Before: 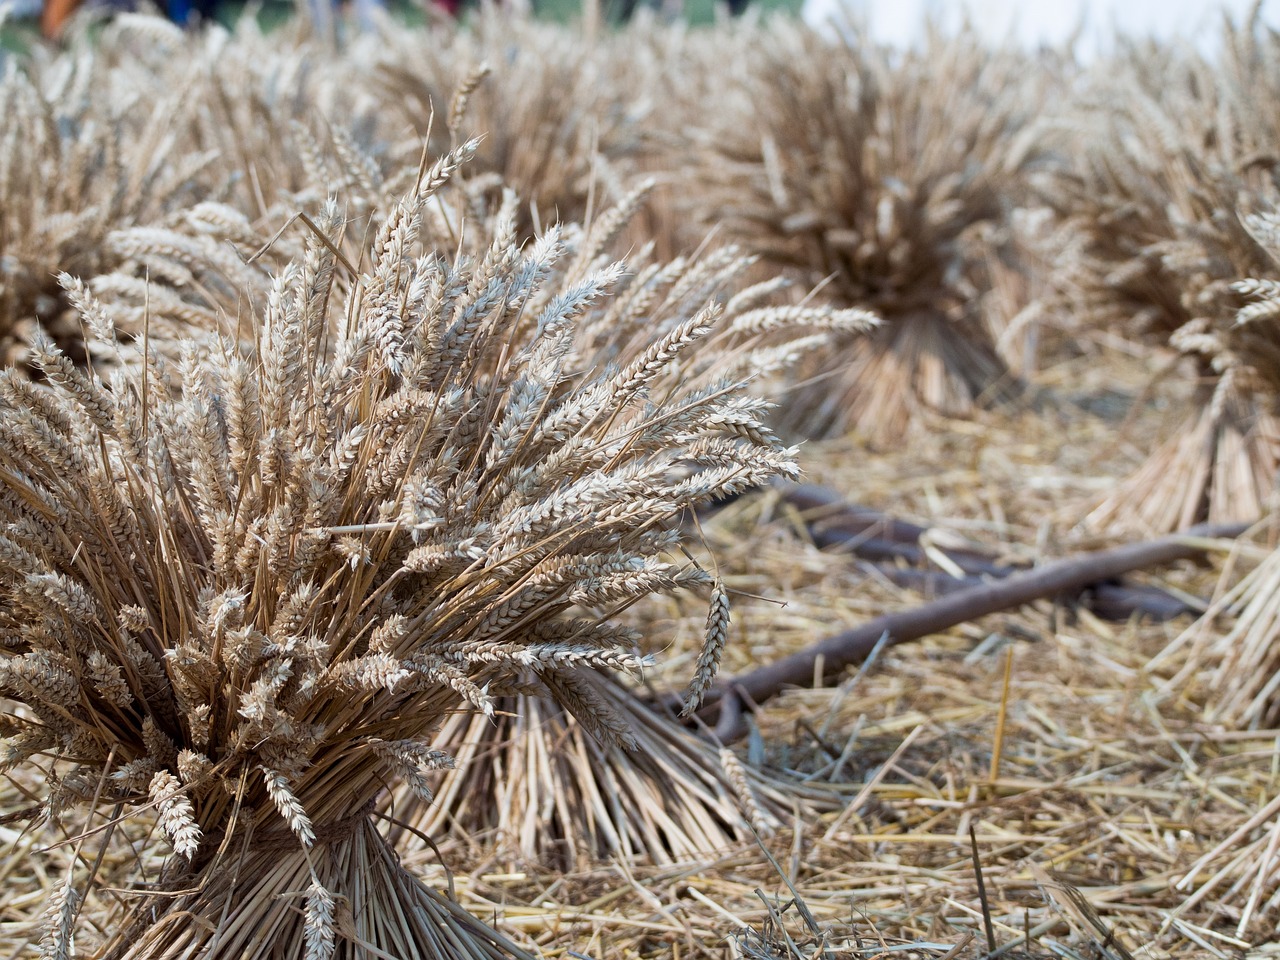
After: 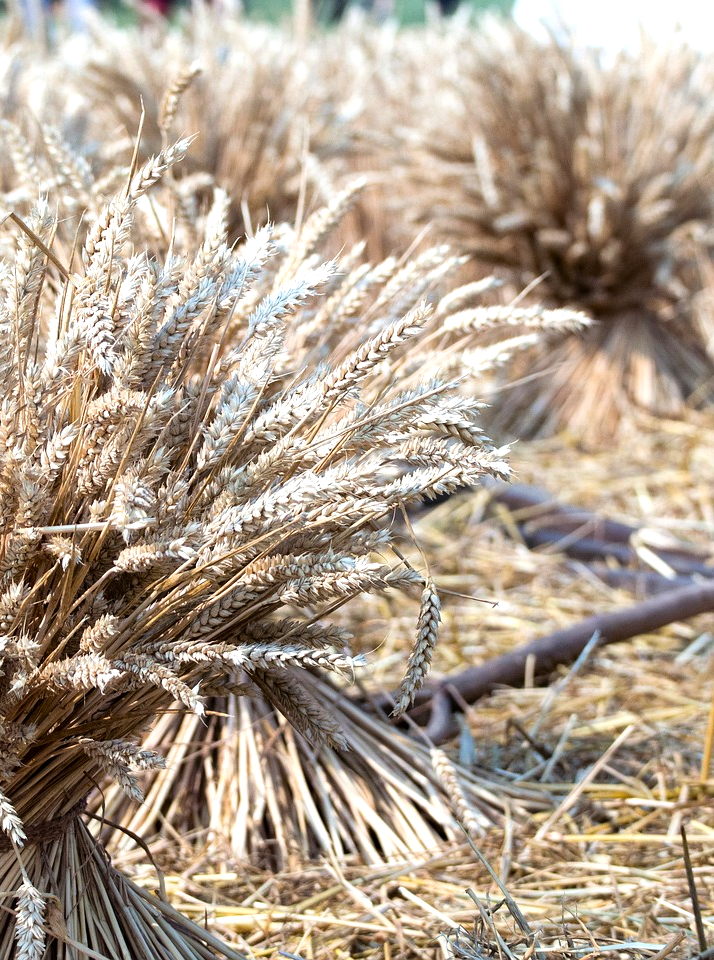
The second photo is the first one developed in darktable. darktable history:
crop and rotate: left 22.625%, right 21.561%
tone equalizer: -8 EV -0.741 EV, -7 EV -0.675 EV, -6 EV -0.622 EV, -5 EV -0.401 EV, -3 EV 0.381 EV, -2 EV 0.6 EV, -1 EV 0.696 EV, +0 EV 0.729 EV, mask exposure compensation -0.493 EV
contrast brightness saturation: contrast 0.043, saturation 0.156
